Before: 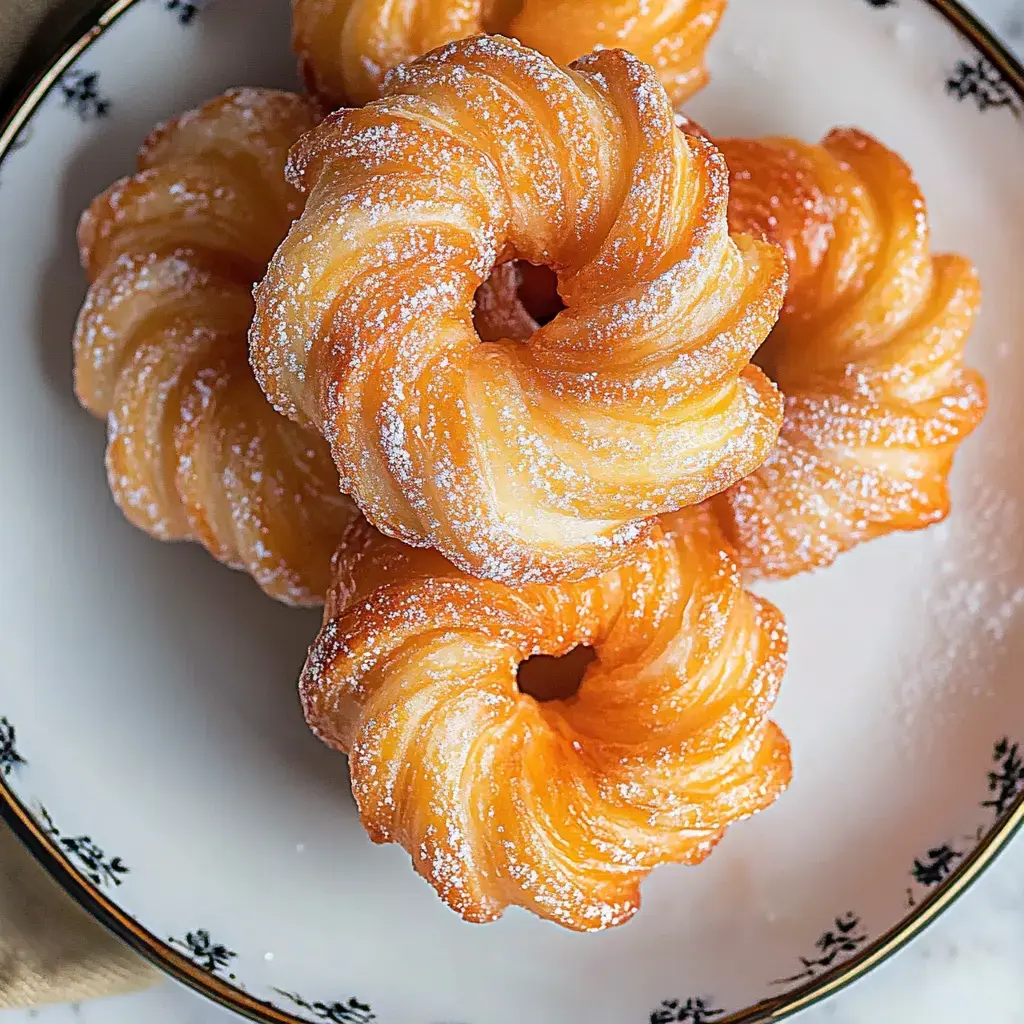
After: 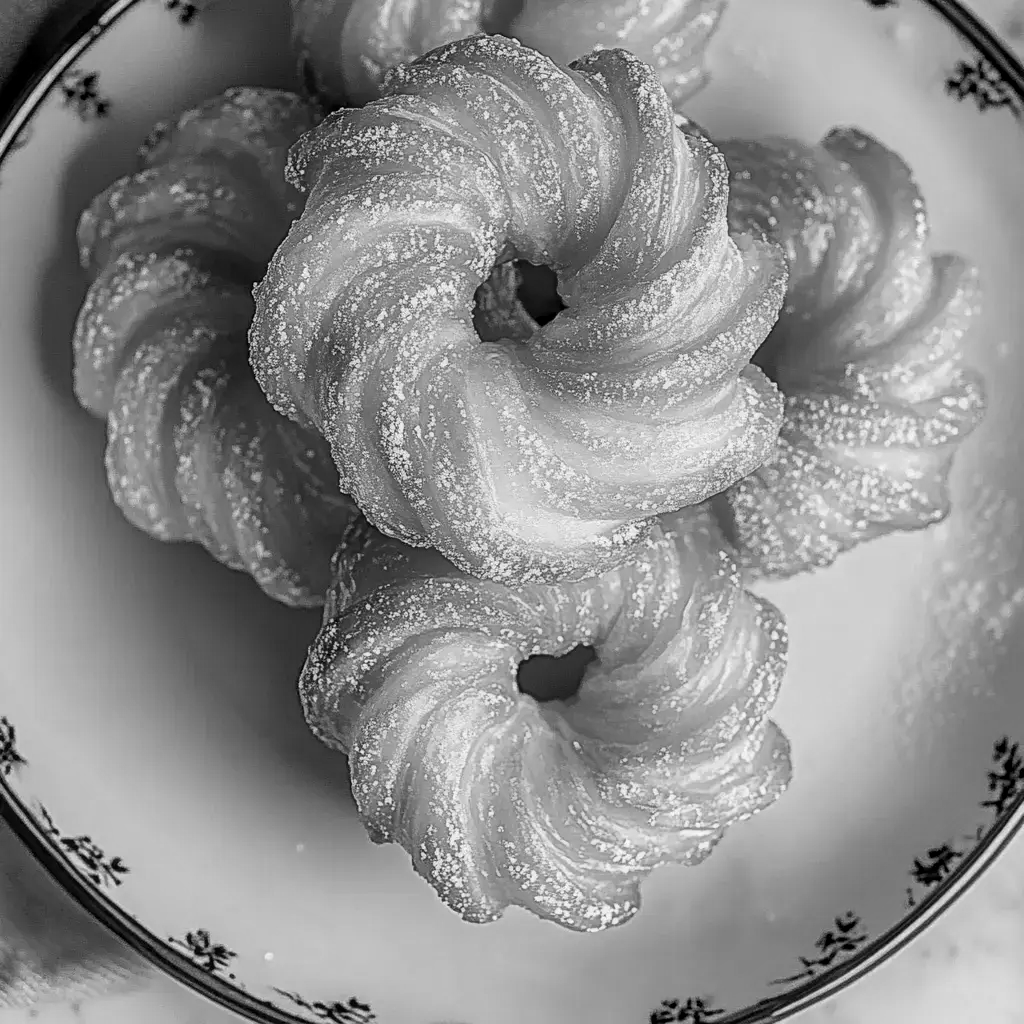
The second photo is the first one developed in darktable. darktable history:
monochrome: a -92.57, b 58.91
tone equalizer: on, module defaults
local contrast: on, module defaults
